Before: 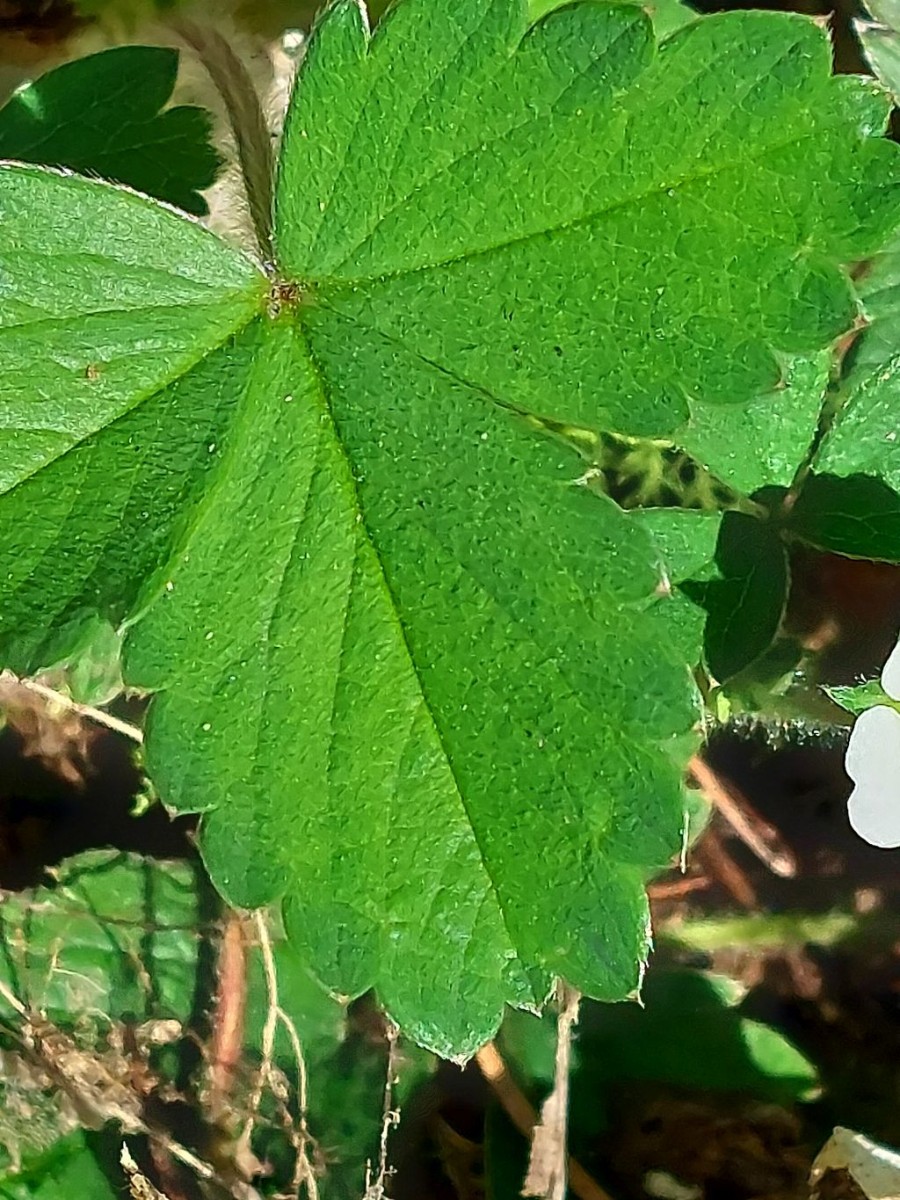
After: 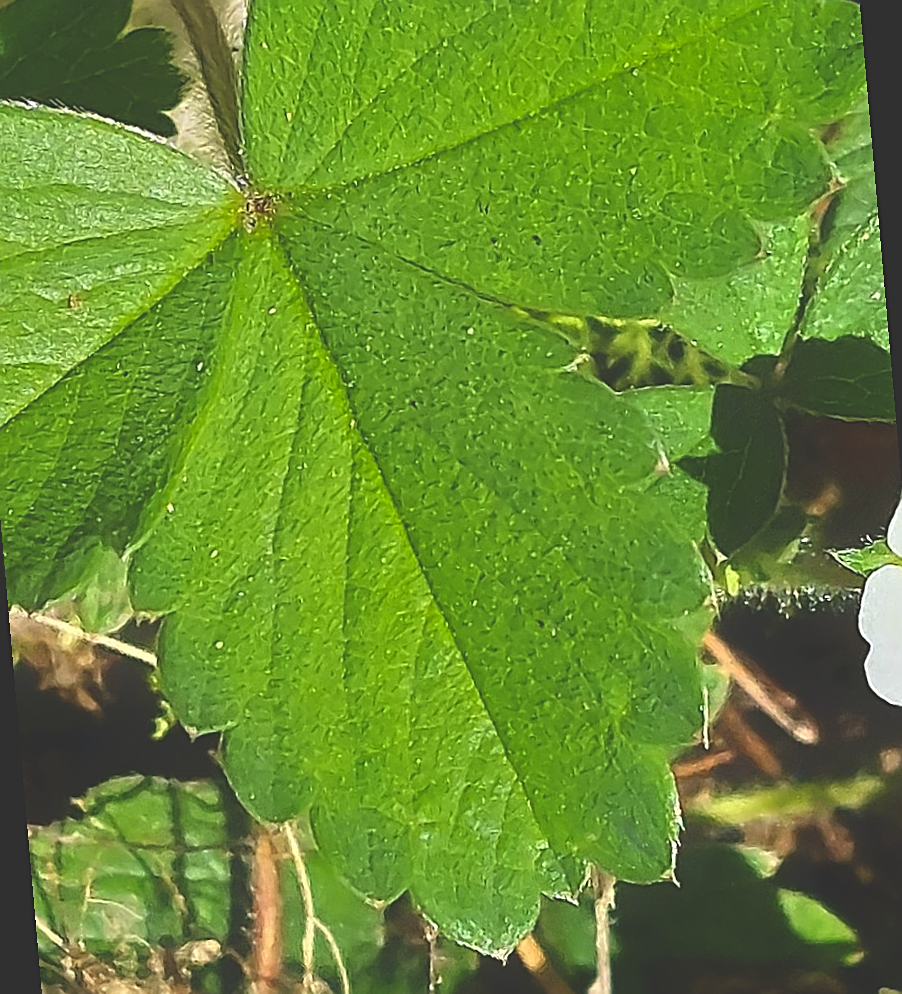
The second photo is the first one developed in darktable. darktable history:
sharpen: on, module defaults
rotate and perspective: rotation -5°, crop left 0.05, crop right 0.952, crop top 0.11, crop bottom 0.89
exposure: black level correction -0.03, compensate highlight preservation false
color contrast: green-magenta contrast 0.85, blue-yellow contrast 1.25, unbound 0
